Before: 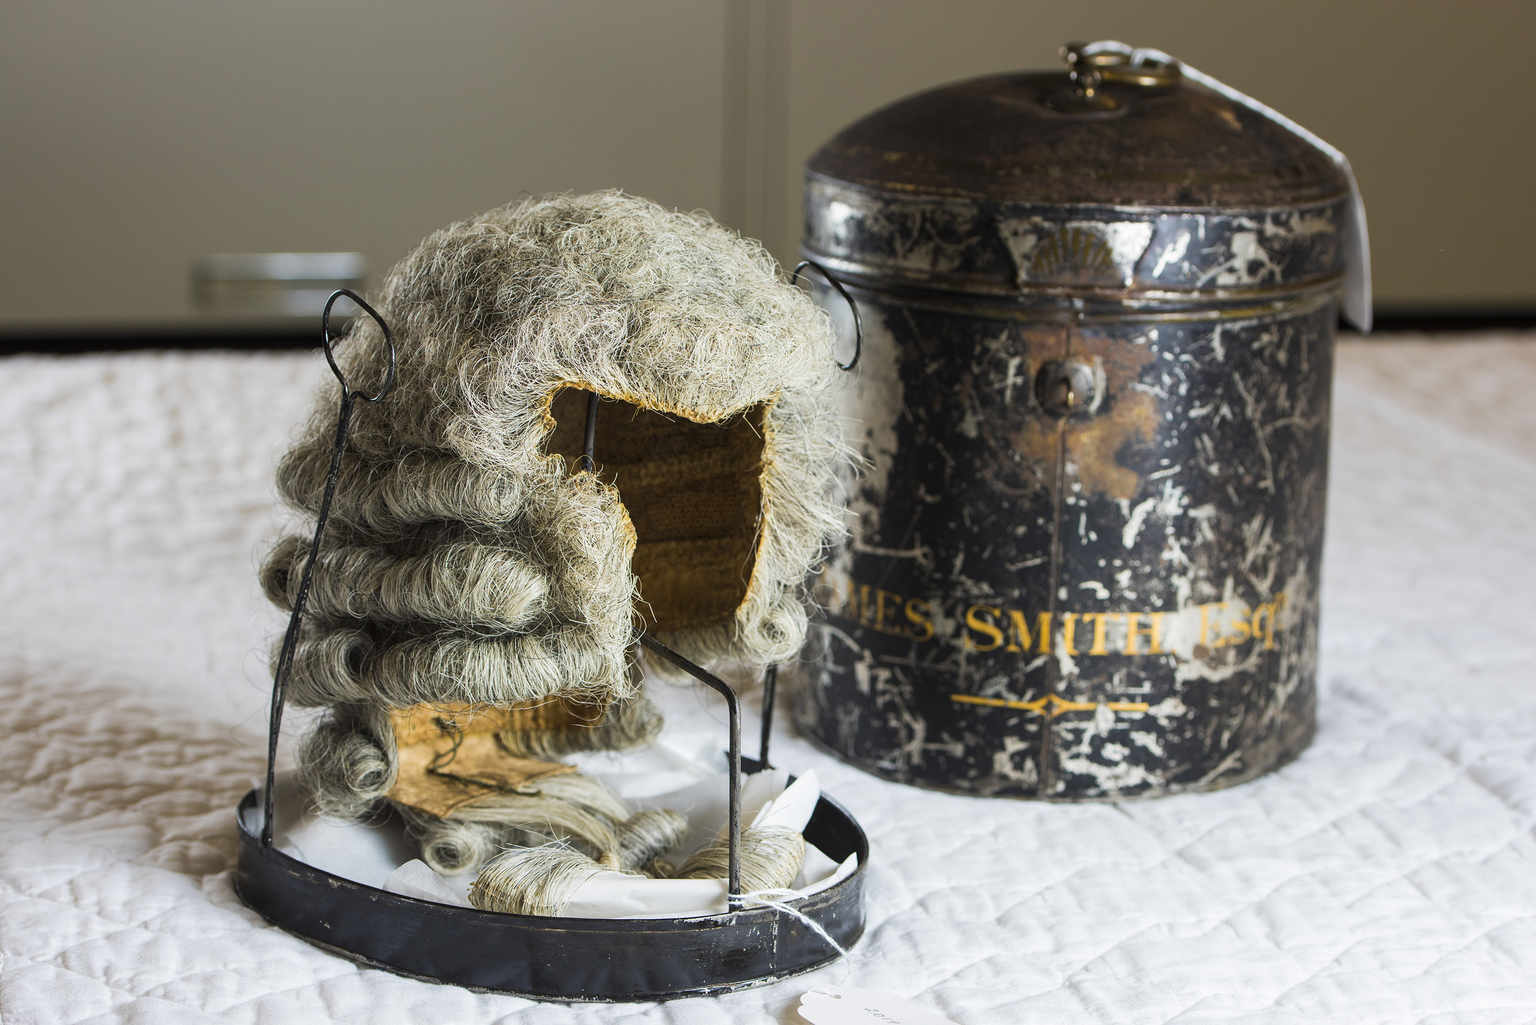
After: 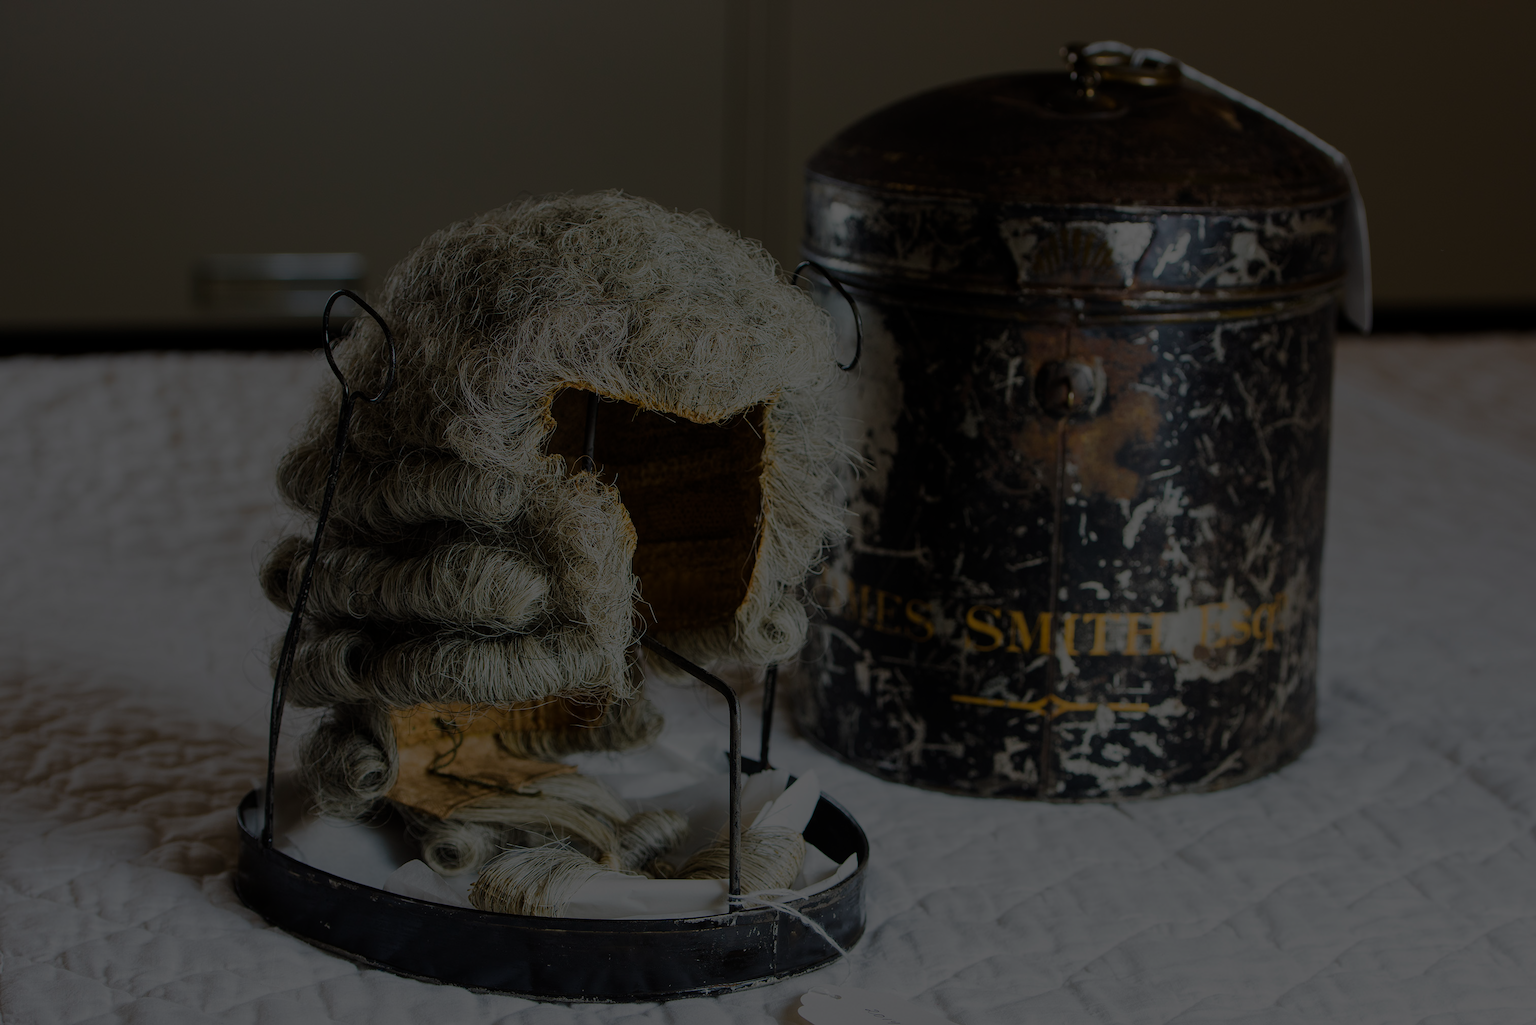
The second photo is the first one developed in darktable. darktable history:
exposure: black level correction 0.001, exposure -0.121 EV, compensate exposure bias true, compensate highlight preservation false
